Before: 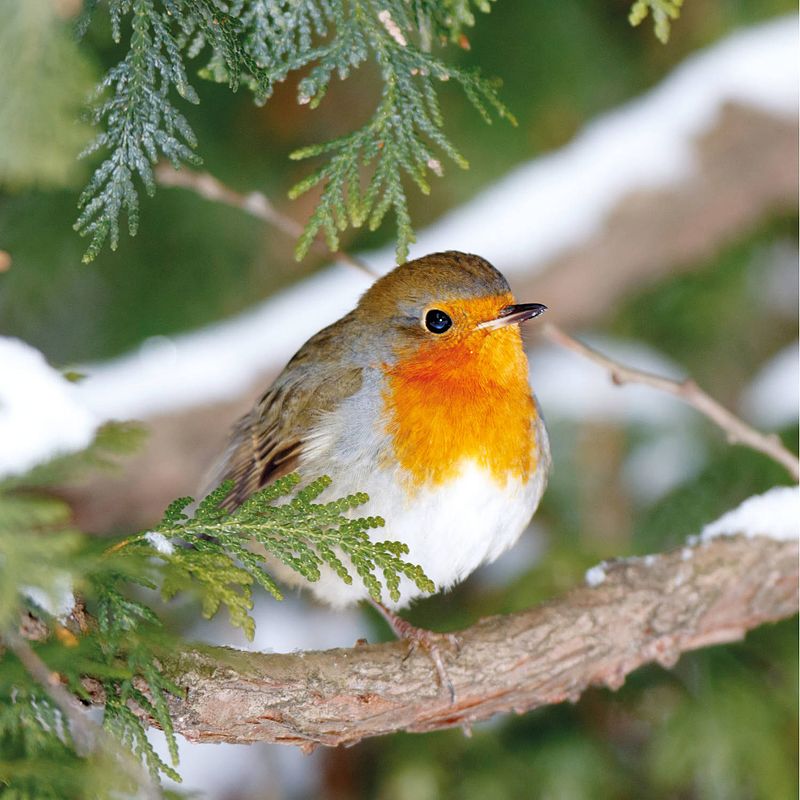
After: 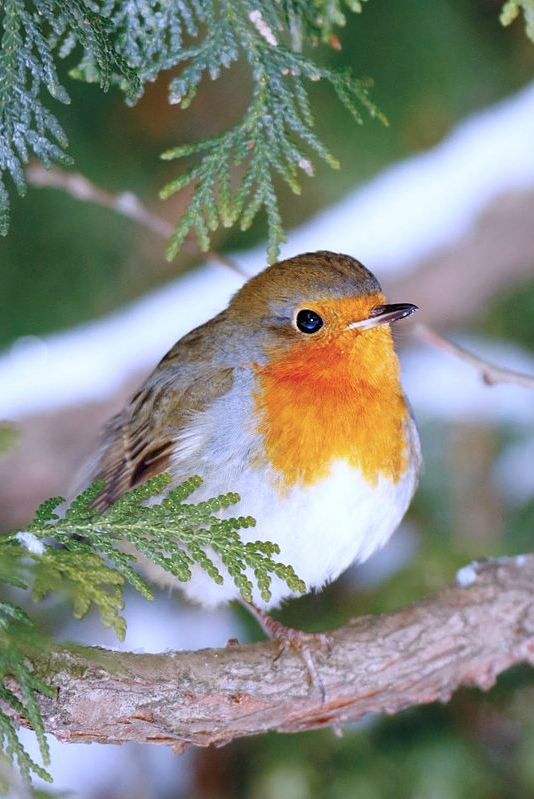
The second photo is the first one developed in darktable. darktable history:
crop and rotate: left 16.17%, right 16.957%
color calibration: illuminant as shot in camera, x 0.377, y 0.393, temperature 4177.6 K, saturation algorithm version 1 (2020)
